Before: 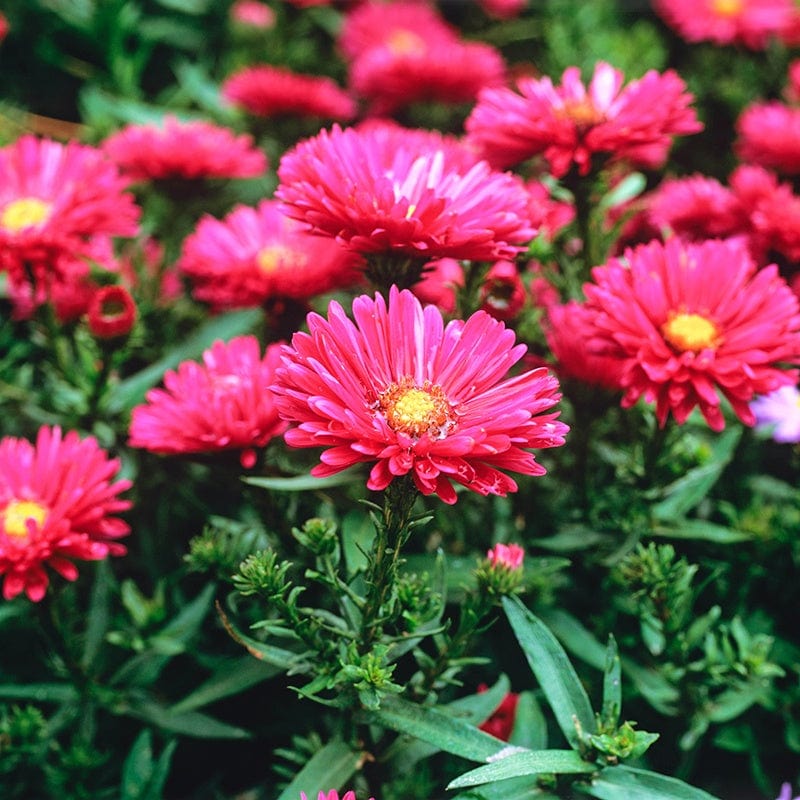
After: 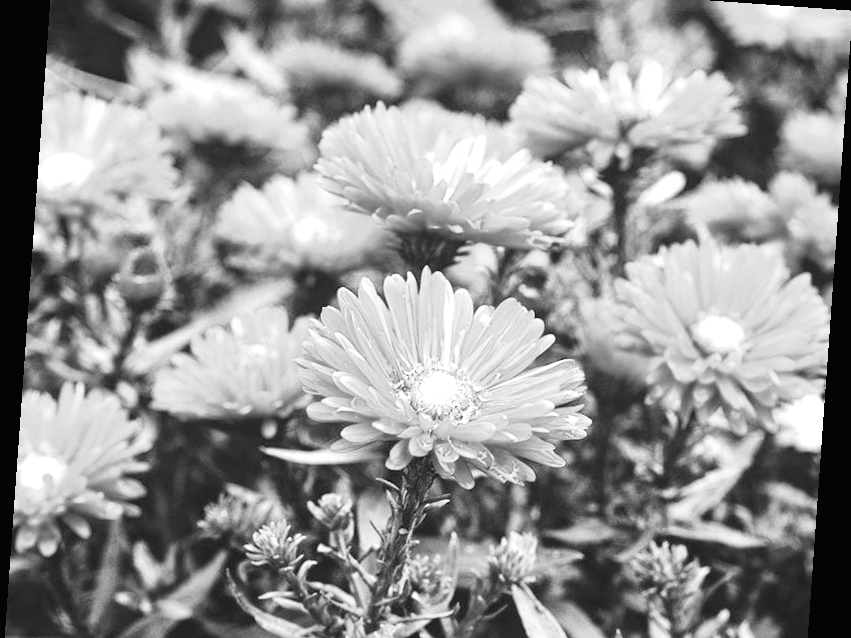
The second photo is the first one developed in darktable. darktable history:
rotate and perspective: rotation 4.1°, automatic cropping off
exposure: black level correction 0, exposure 1.1 EV, compensate exposure bias true, compensate highlight preservation false
monochrome: a 32, b 64, size 2.3
crop: left 0.387%, top 5.469%, bottom 19.809%
contrast brightness saturation: contrast 0.2, brightness 0.16, saturation 0.22
color correction: highlights a* -0.482, highlights b* 40, shadows a* 9.8, shadows b* -0.161
